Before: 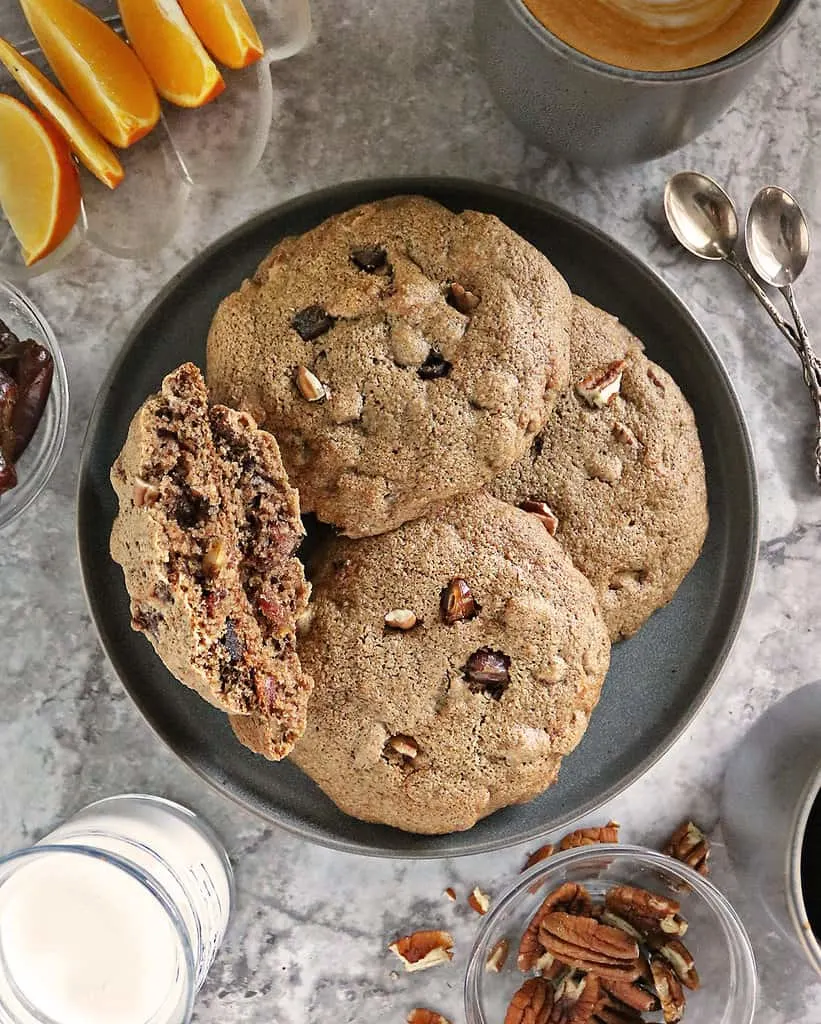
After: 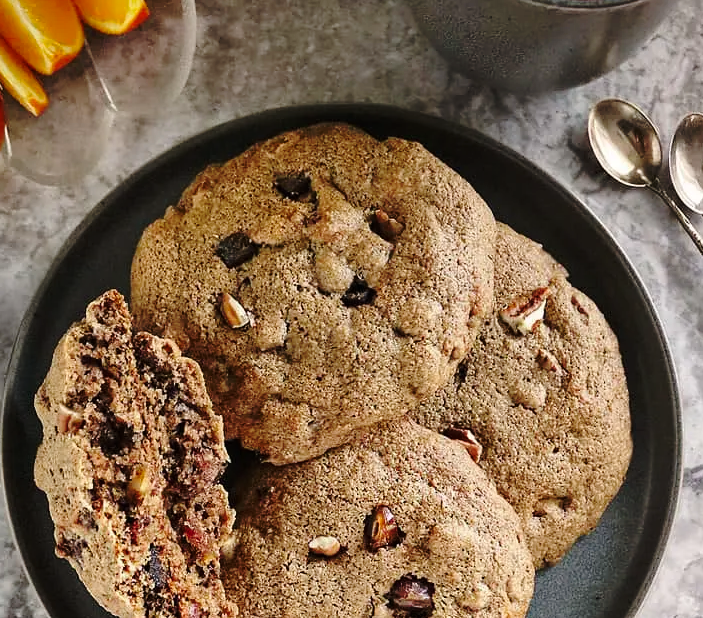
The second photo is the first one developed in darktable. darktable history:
crop and rotate: left 9.345%, top 7.22%, right 4.982%, bottom 32.331%
base curve: curves: ch0 [(0, 0) (0.073, 0.04) (0.157, 0.139) (0.492, 0.492) (0.758, 0.758) (1, 1)], preserve colors none
